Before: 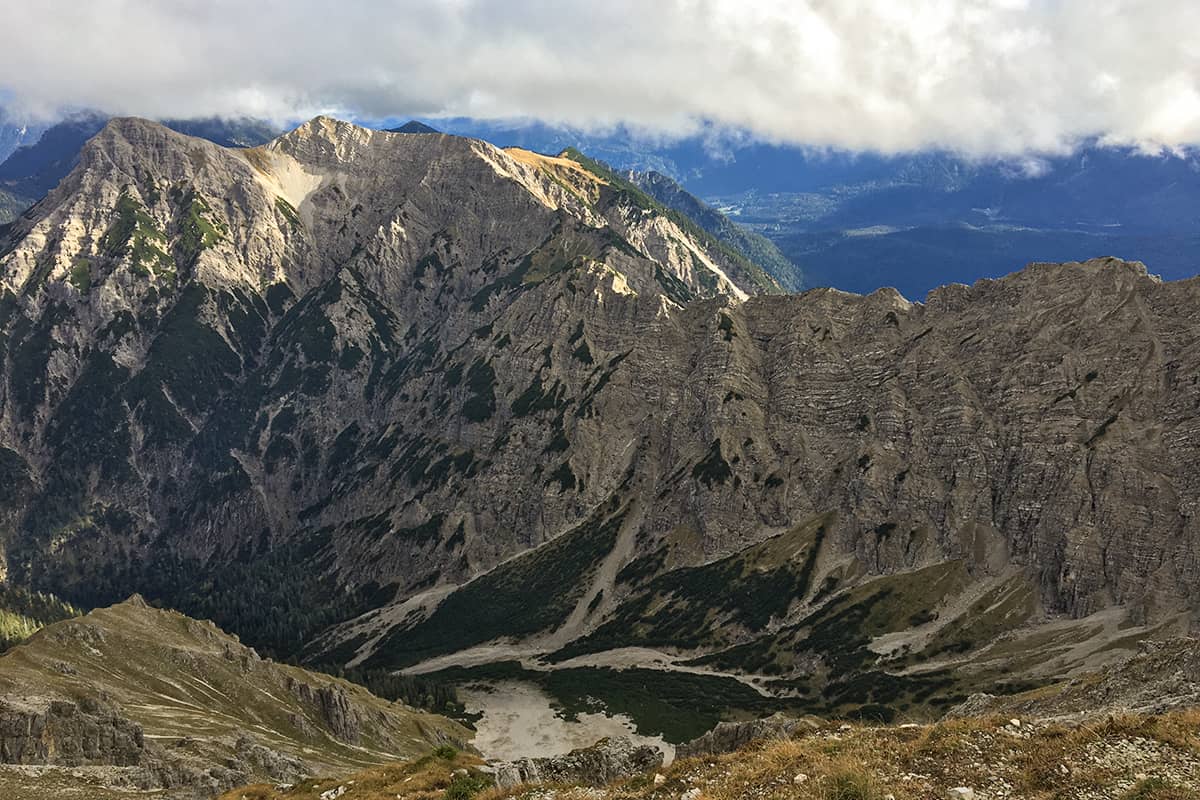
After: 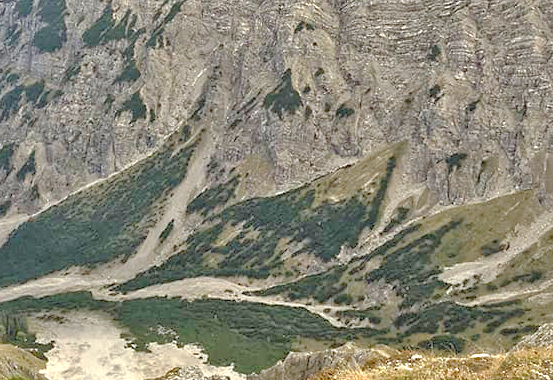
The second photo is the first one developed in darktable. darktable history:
tone equalizer: -7 EV 0.154 EV, -6 EV 0.621 EV, -5 EV 1.14 EV, -4 EV 1.34 EV, -3 EV 1.16 EV, -2 EV 0.6 EV, -1 EV 0.16 EV
contrast brightness saturation: saturation -0.058
crop: left 35.761%, top 46.313%, right 18.092%, bottom 6.132%
tone curve: curves: ch0 [(0, 0) (0.003, 0.006) (0.011, 0.014) (0.025, 0.024) (0.044, 0.035) (0.069, 0.046) (0.1, 0.074) (0.136, 0.115) (0.177, 0.161) (0.224, 0.226) (0.277, 0.293) (0.335, 0.364) (0.399, 0.441) (0.468, 0.52) (0.543, 0.58) (0.623, 0.657) (0.709, 0.72) (0.801, 0.794) (0.898, 0.883) (1, 1)], preserve colors none
exposure: black level correction 0, exposure 1.279 EV, compensate highlight preservation false
